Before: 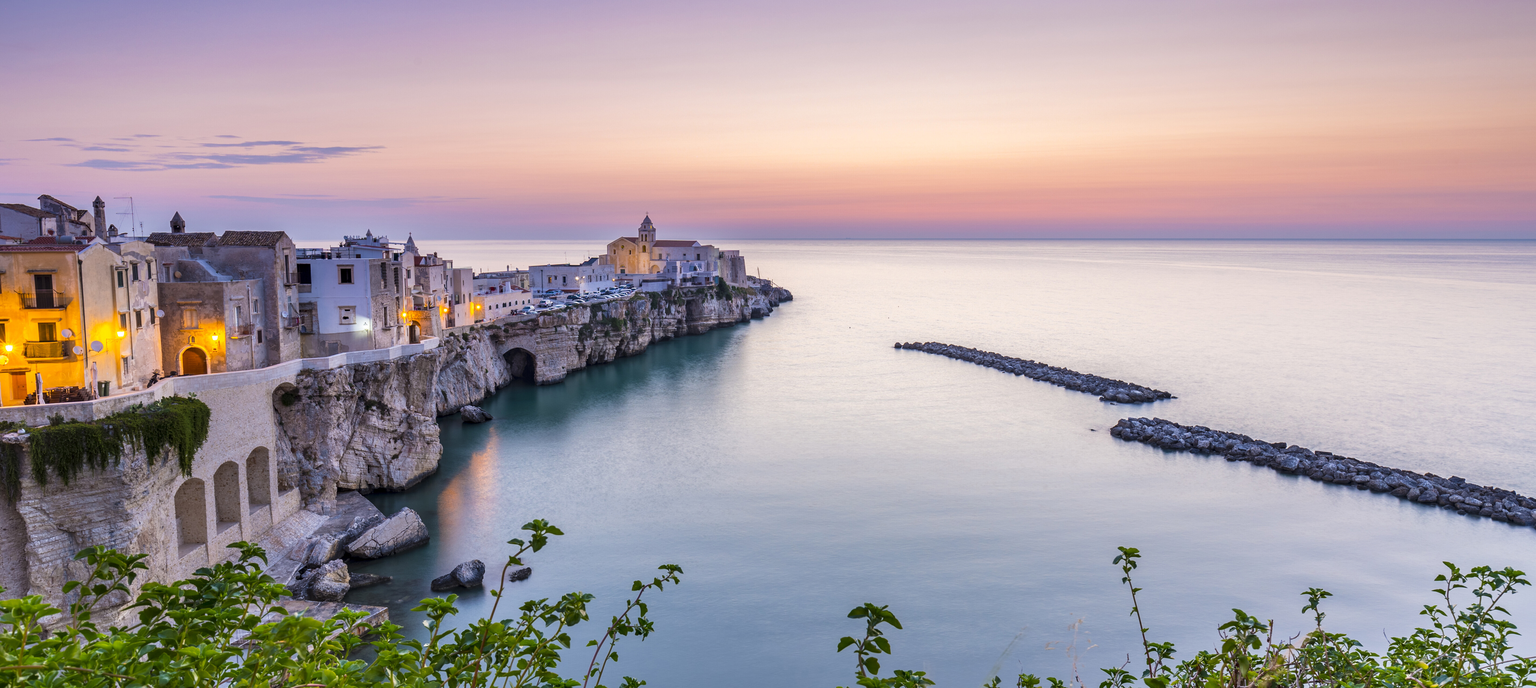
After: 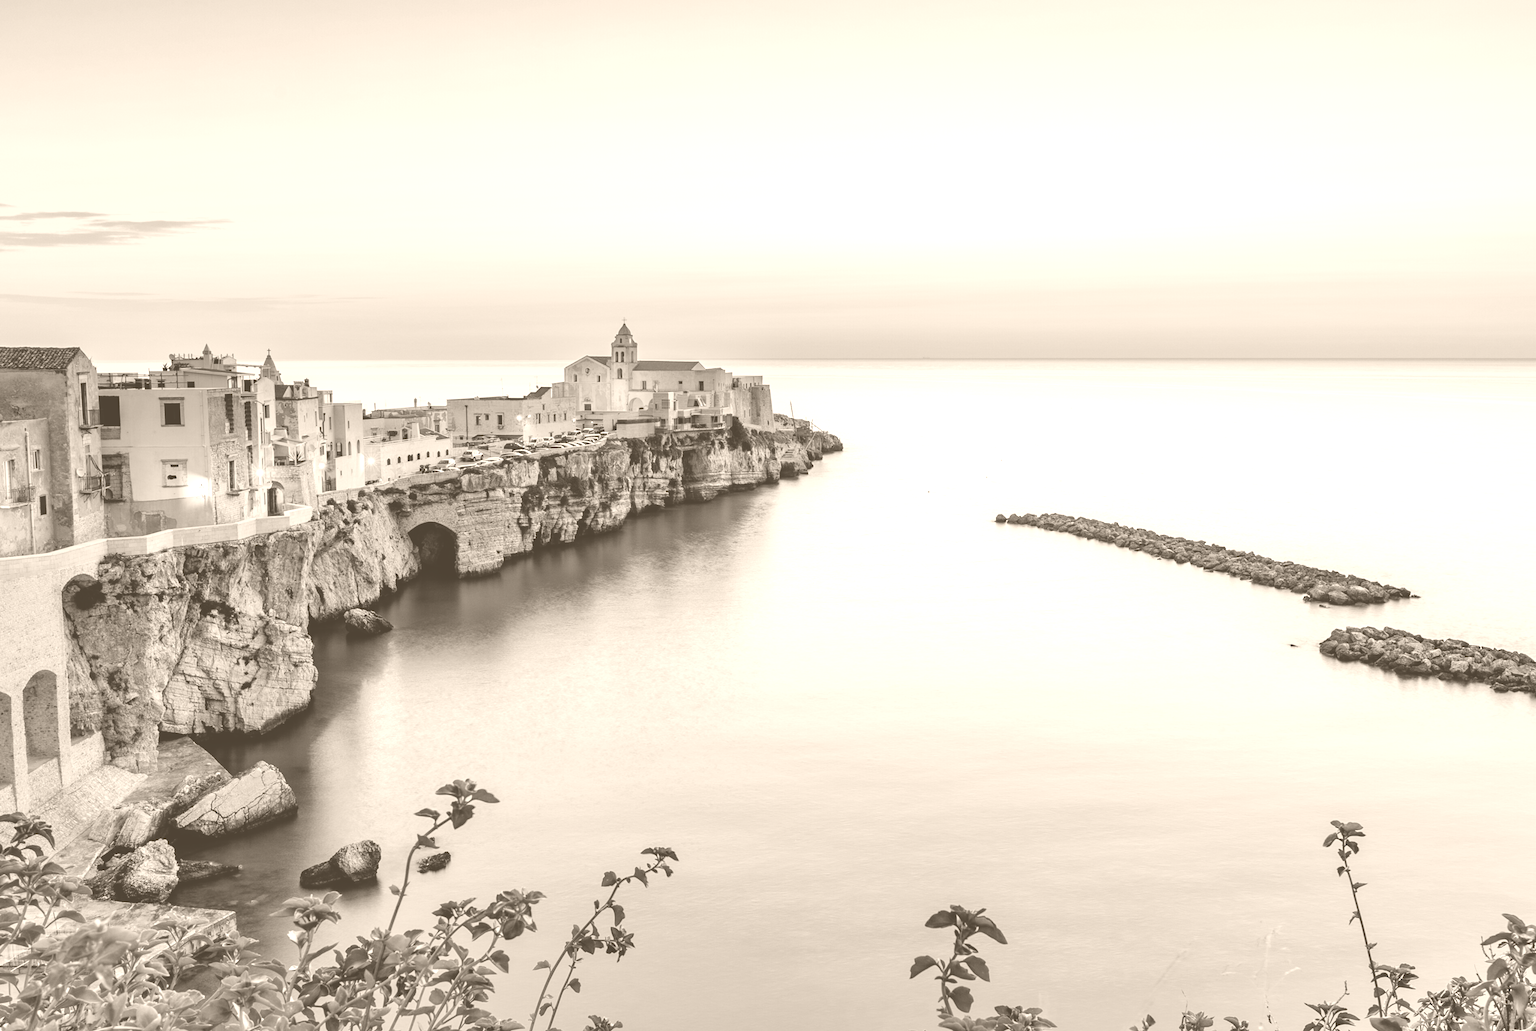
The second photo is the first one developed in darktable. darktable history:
filmic rgb: black relative exposure -6.98 EV, white relative exposure 5.63 EV, hardness 2.86
crop and rotate: left 15.055%, right 18.278%
colorize: hue 34.49°, saturation 35.33%, source mix 100%, version 1
